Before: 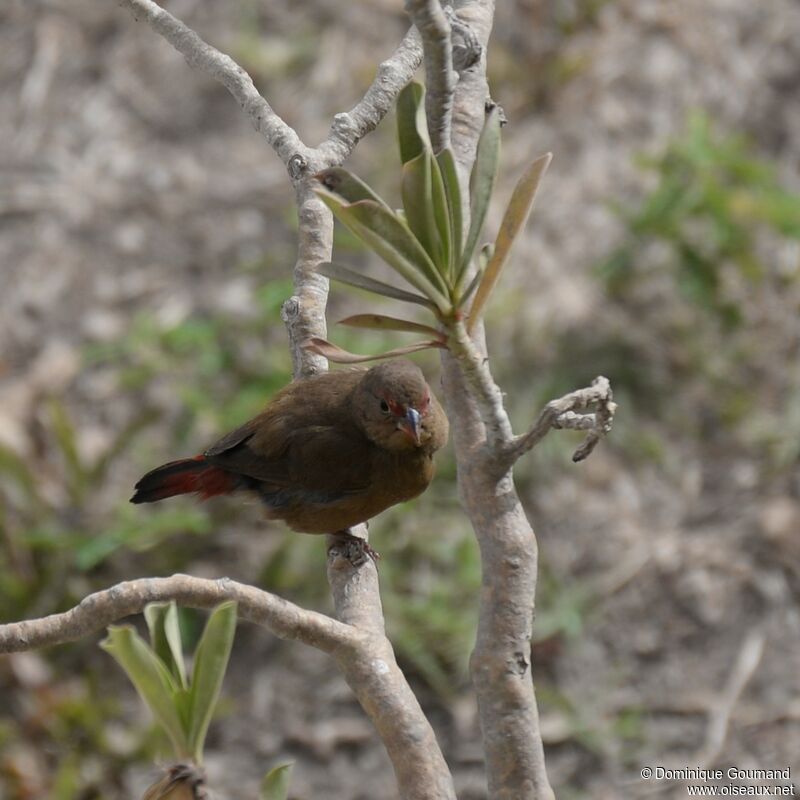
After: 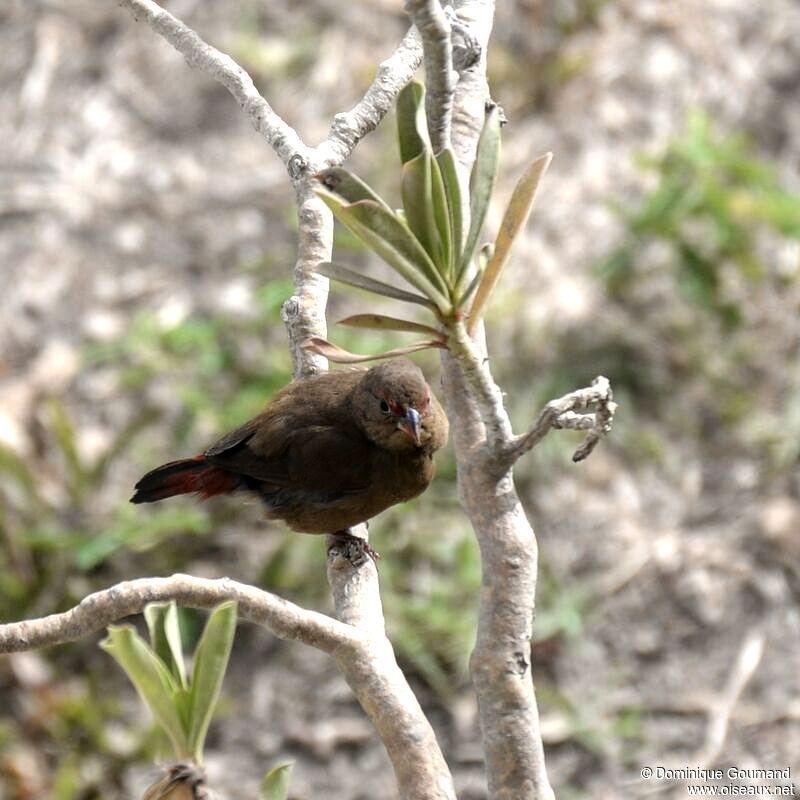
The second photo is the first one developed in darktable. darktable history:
tone equalizer: -8 EV -1.06 EV, -7 EV -0.975 EV, -6 EV -0.898 EV, -5 EV -0.605 EV, -3 EV 0.594 EV, -2 EV 0.845 EV, -1 EV 1 EV, +0 EV 1.08 EV
local contrast: on, module defaults
